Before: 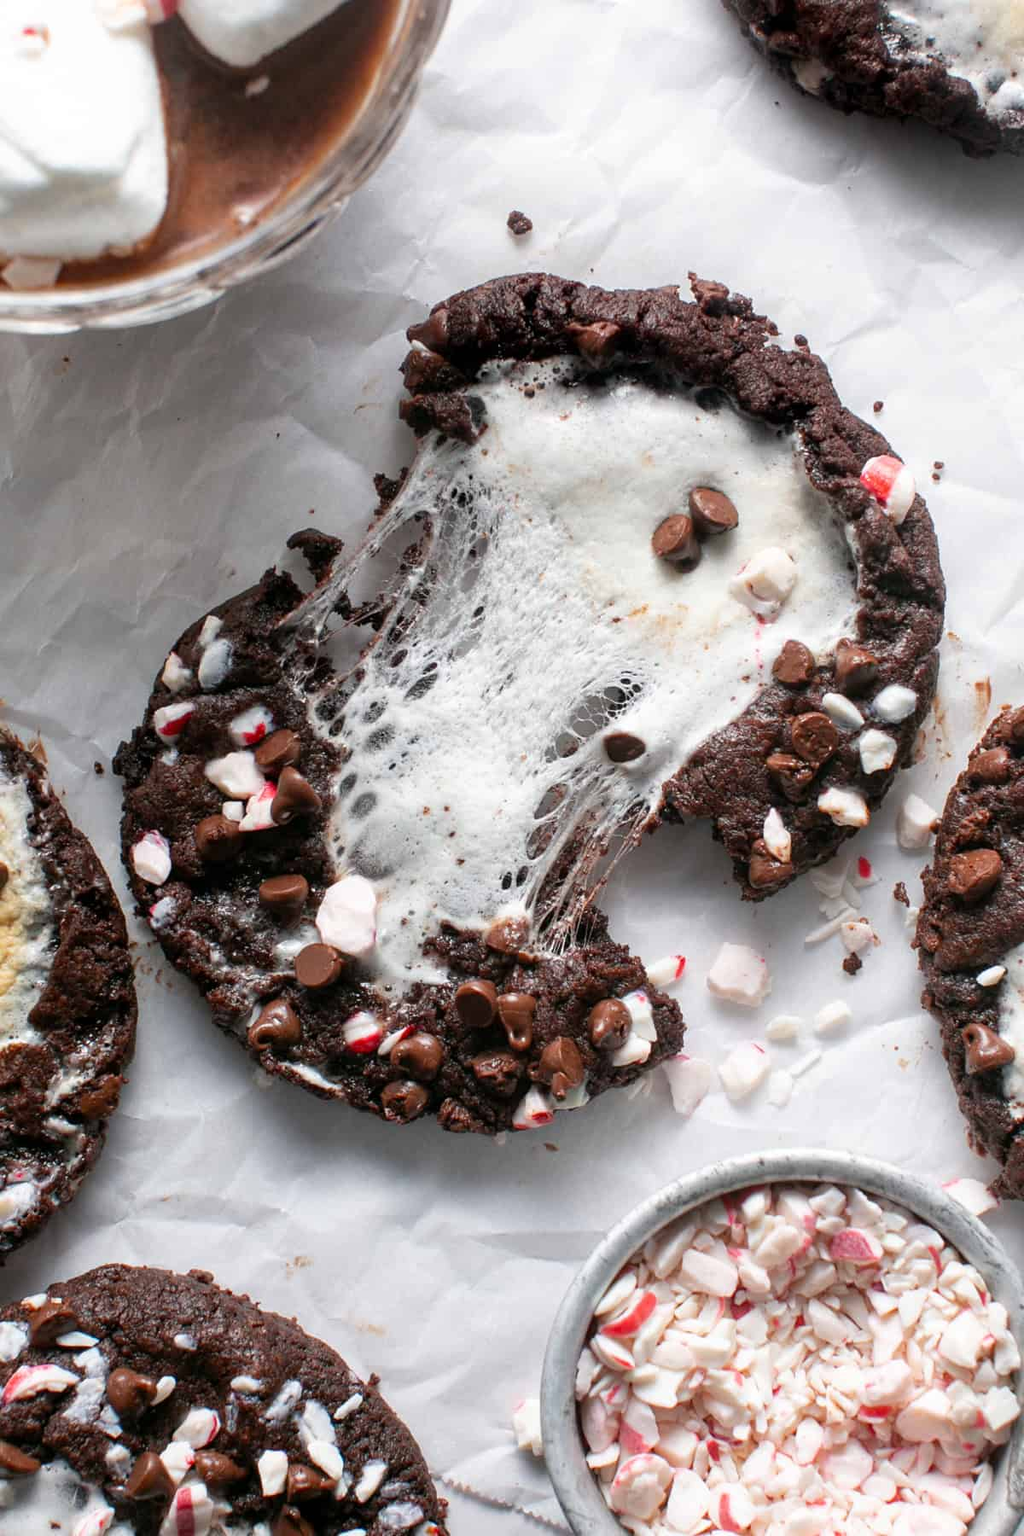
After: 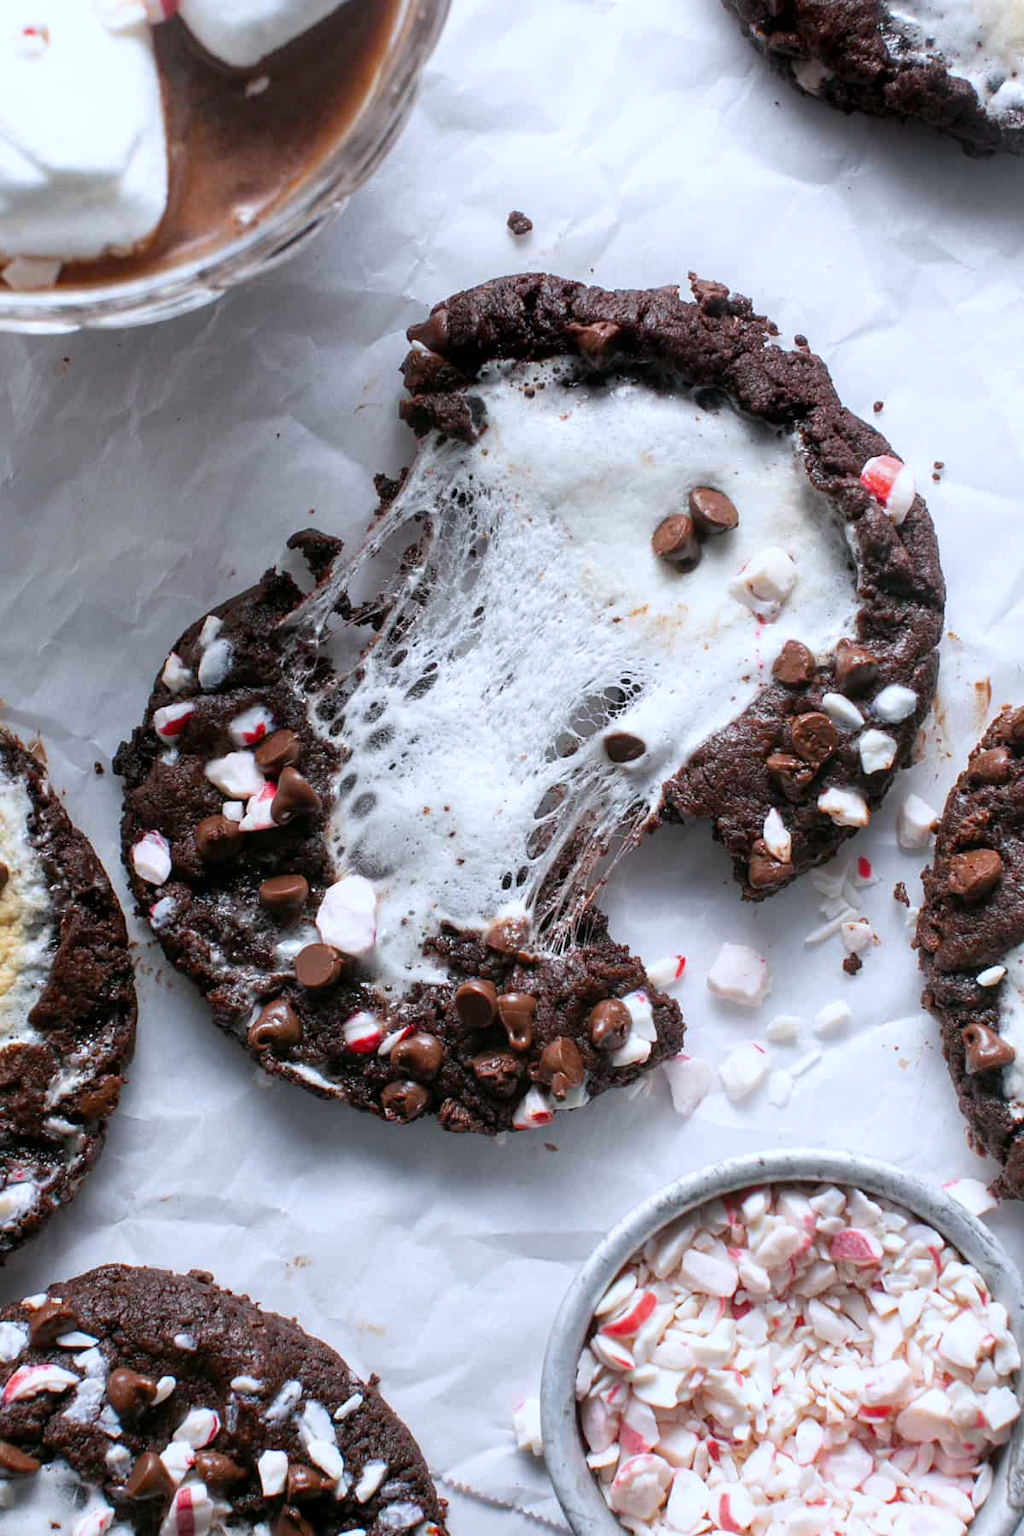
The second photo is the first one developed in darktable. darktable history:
tone equalizer: on, module defaults
white balance: red 0.954, blue 1.079
